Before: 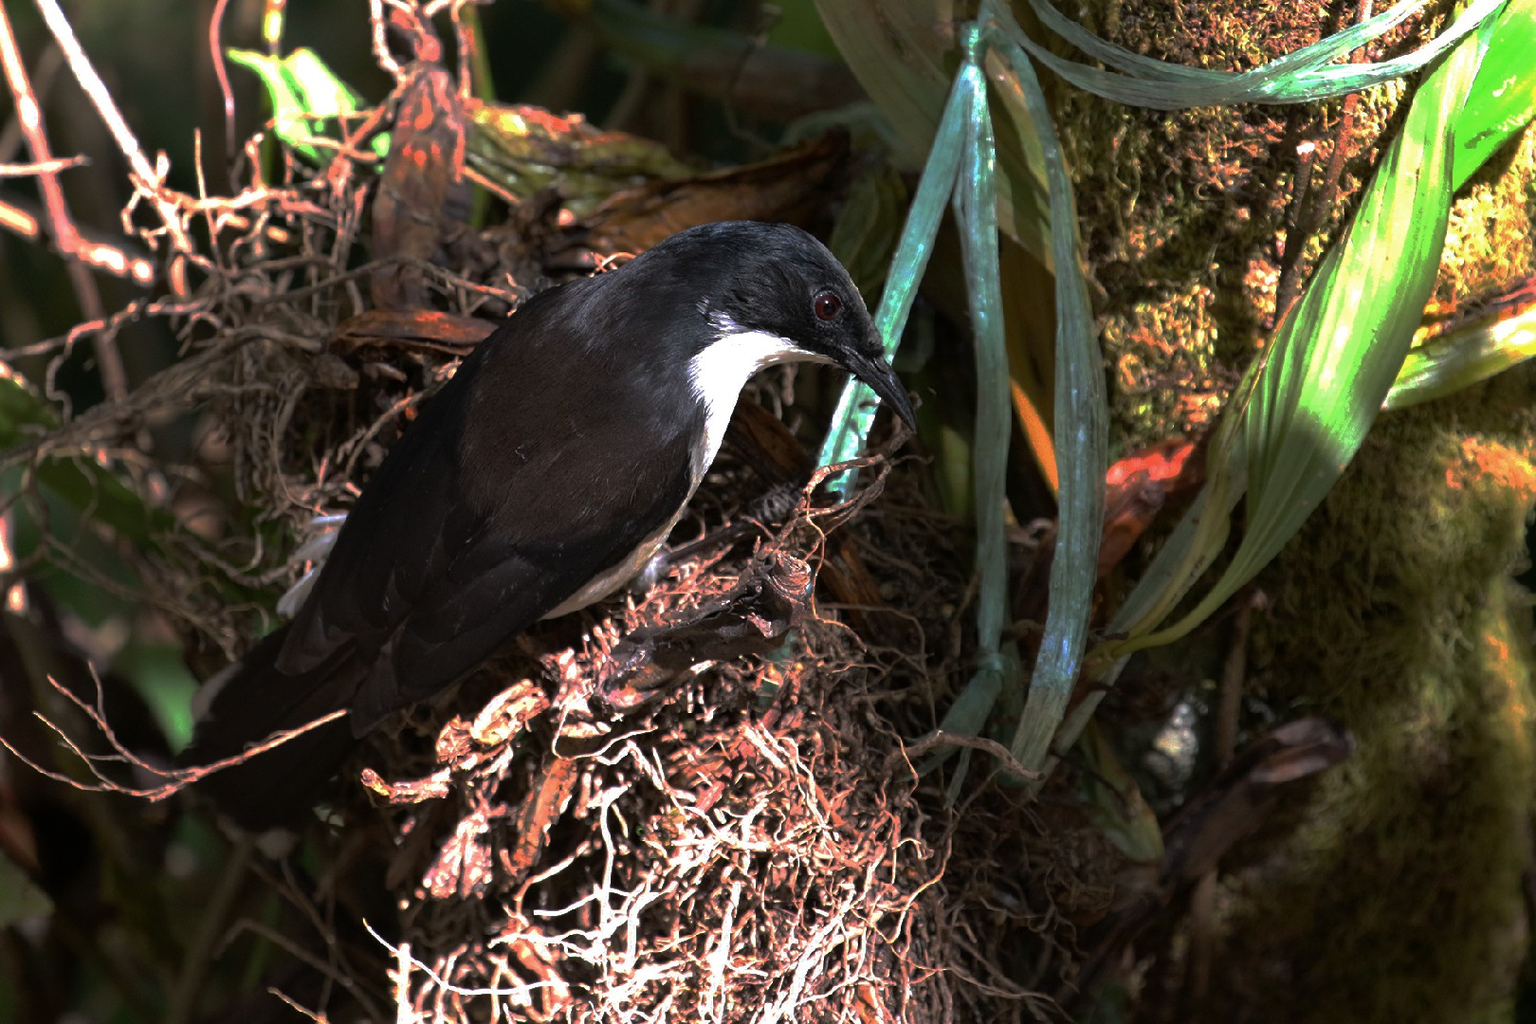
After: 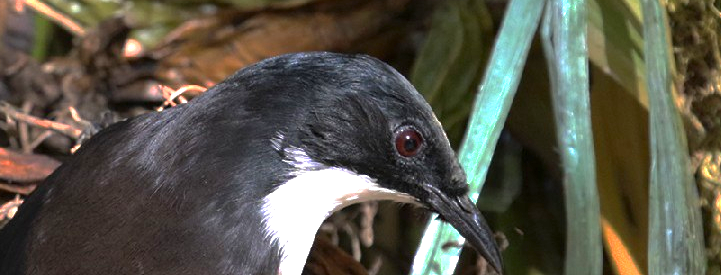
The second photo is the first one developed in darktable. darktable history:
crop: left 28.7%, top 16.781%, right 26.785%, bottom 57.728%
exposure: exposure 1.145 EV, compensate highlight preservation false
